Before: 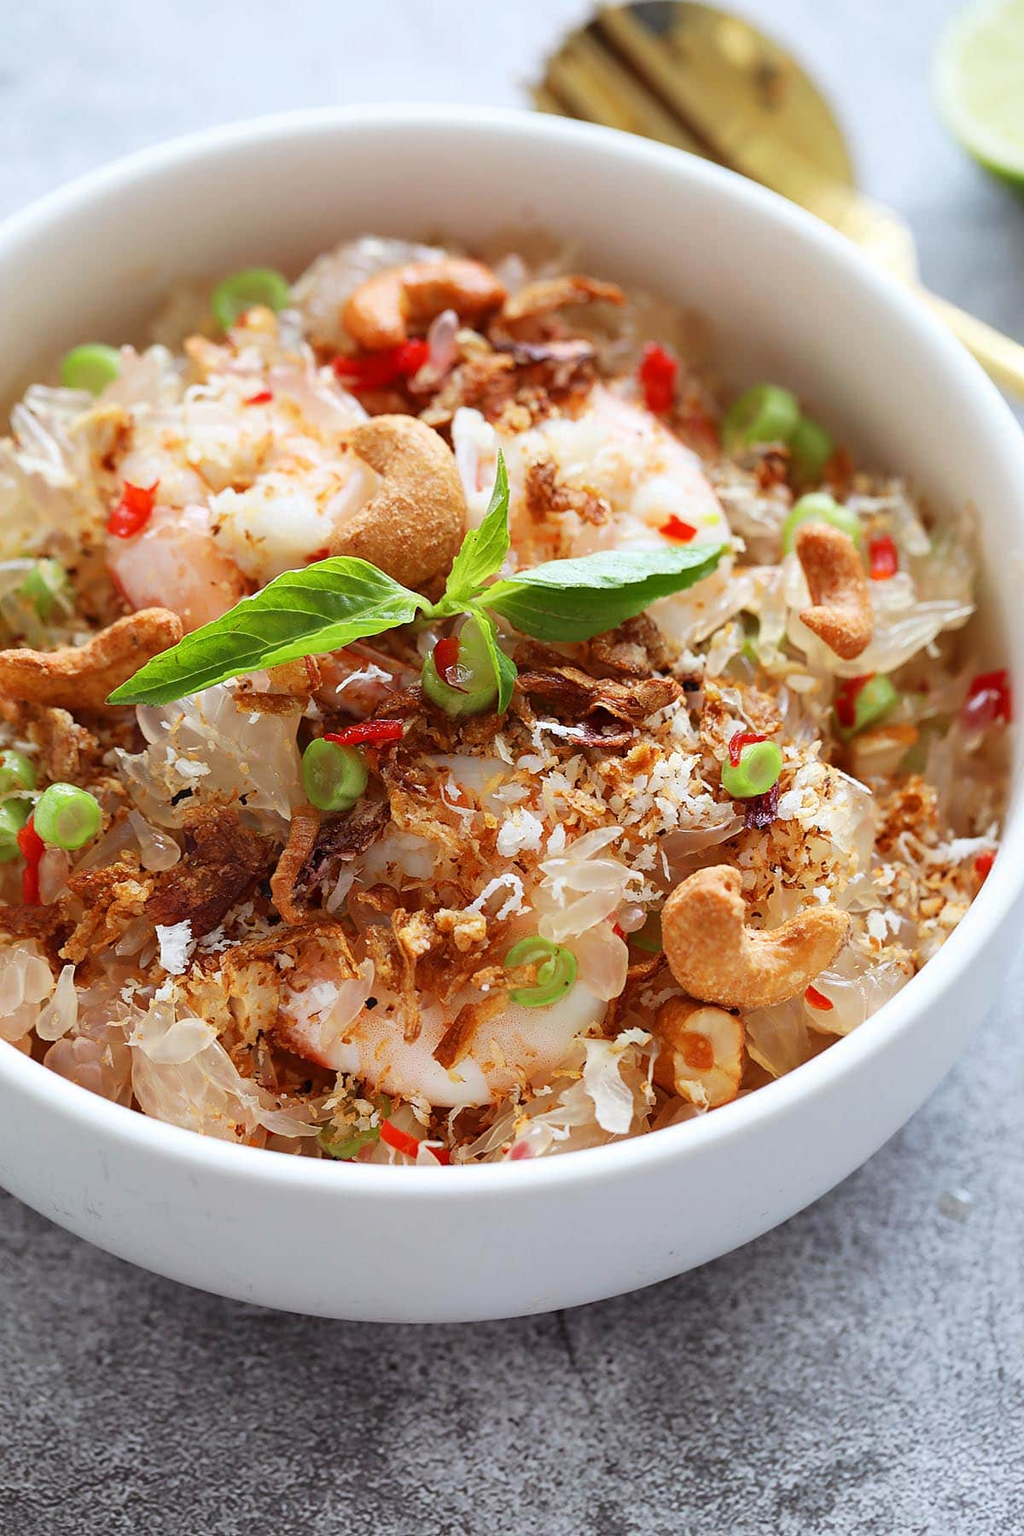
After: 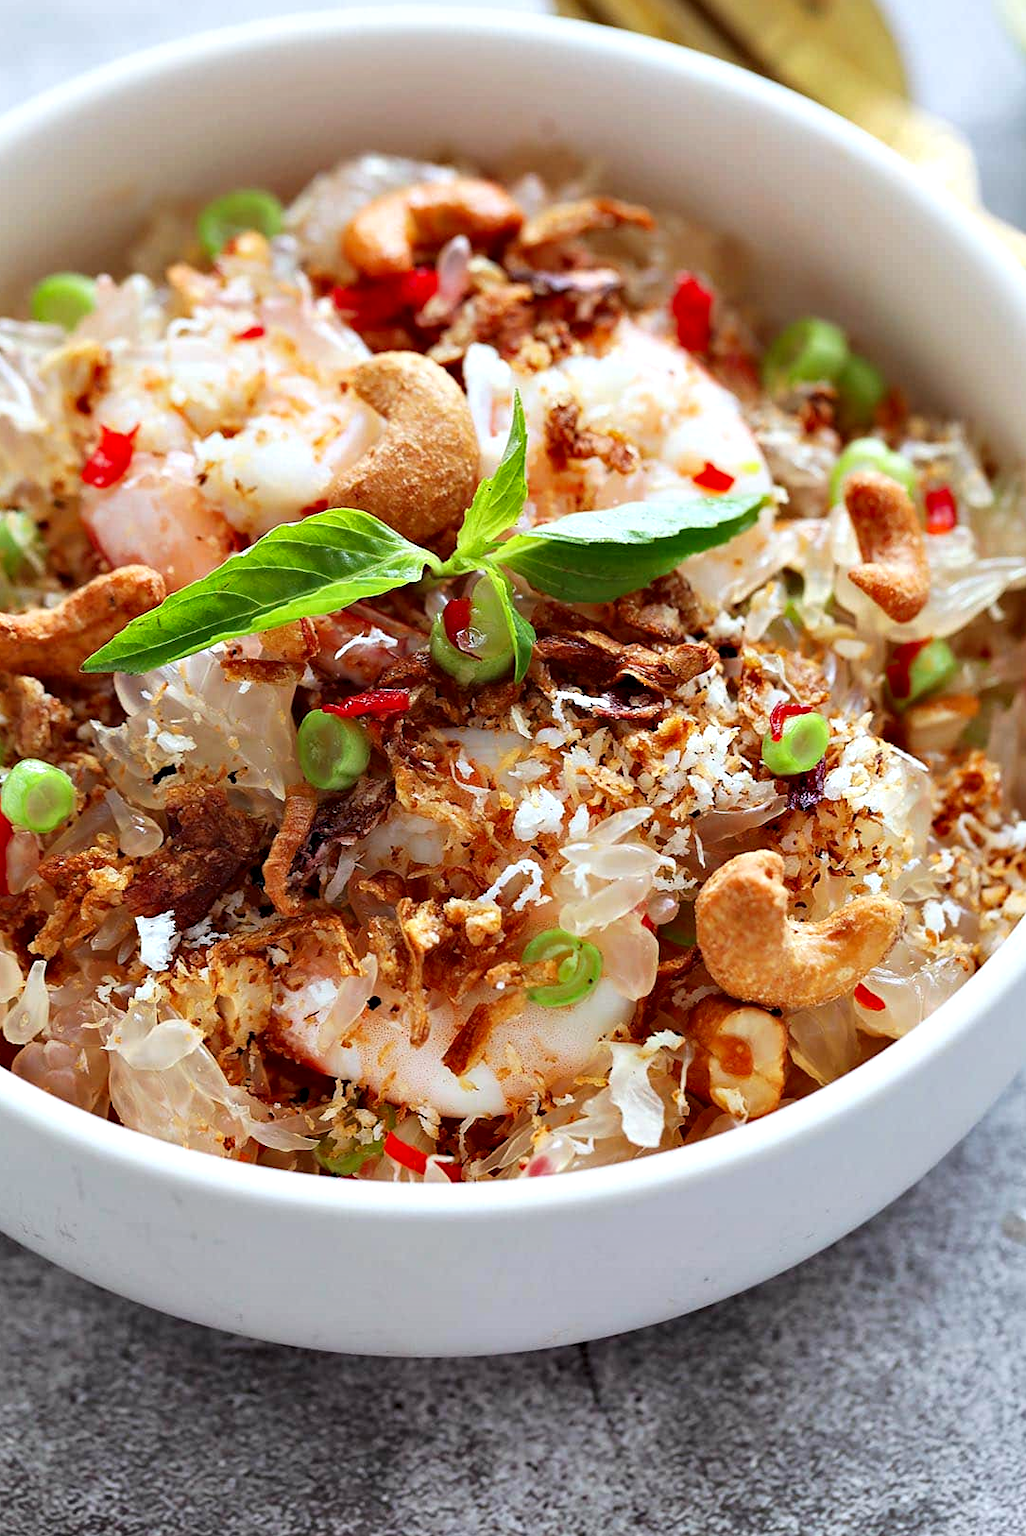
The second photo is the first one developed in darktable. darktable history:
crop: left 3.329%, top 6.374%, right 6.078%, bottom 3.246%
contrast equalizer: octaves 7, y [[0.528, 0.548, 0.563, 0.562, 0.546, 0.526], [0.55 ×6], [0 ×6], [0 ×6], [0 ×6]]
